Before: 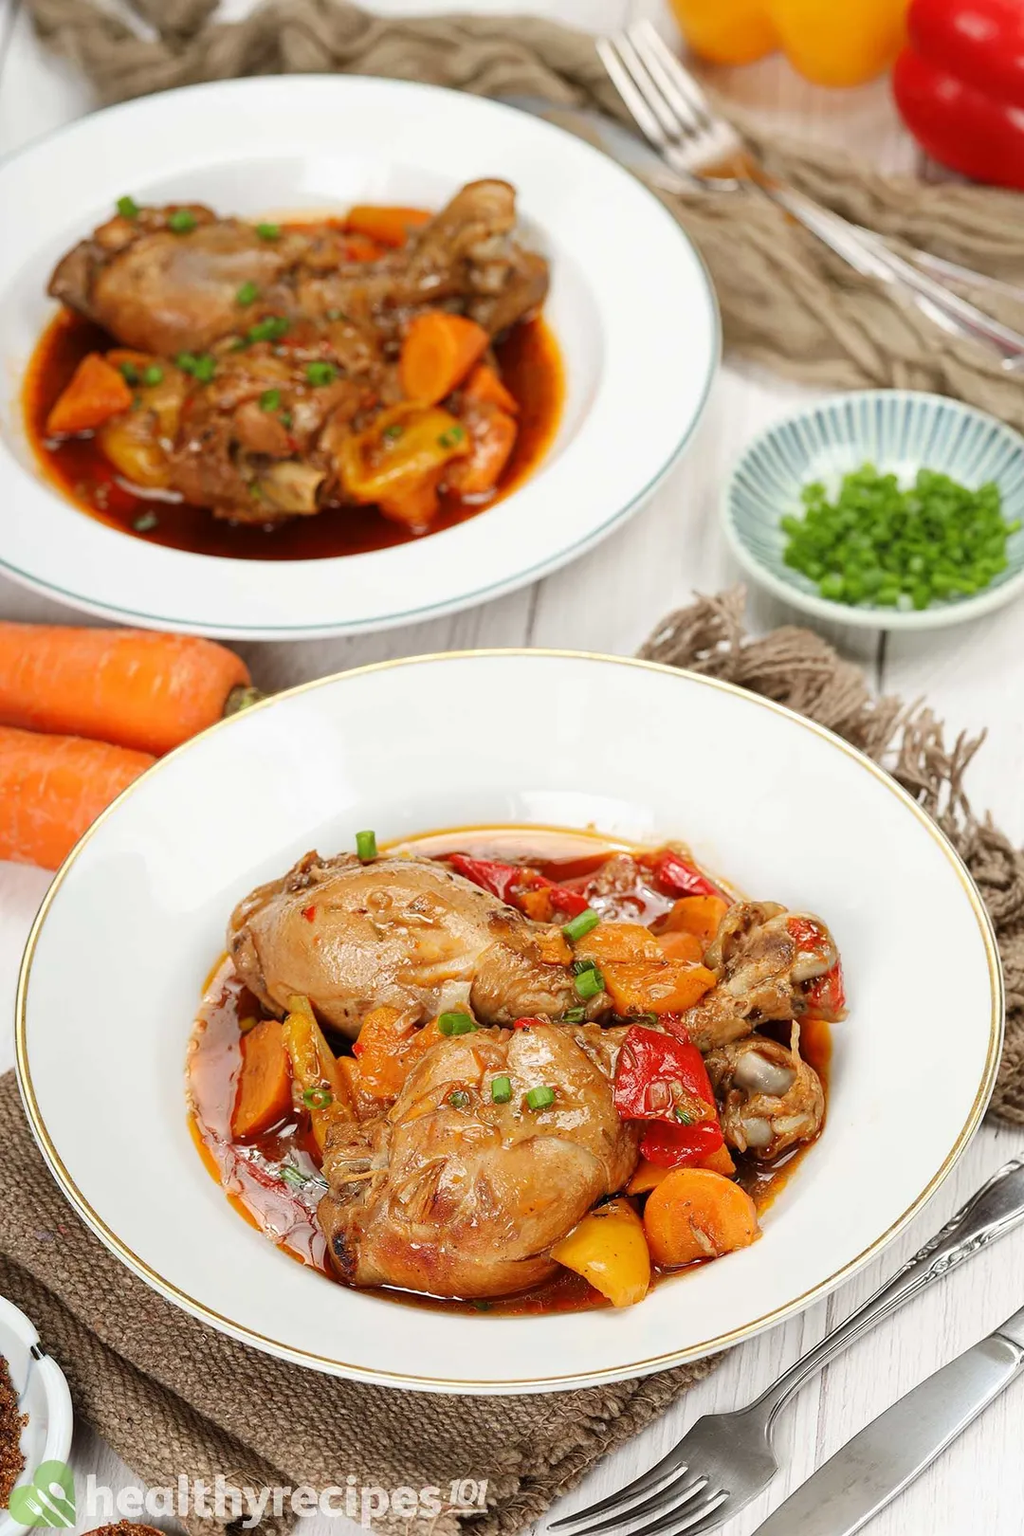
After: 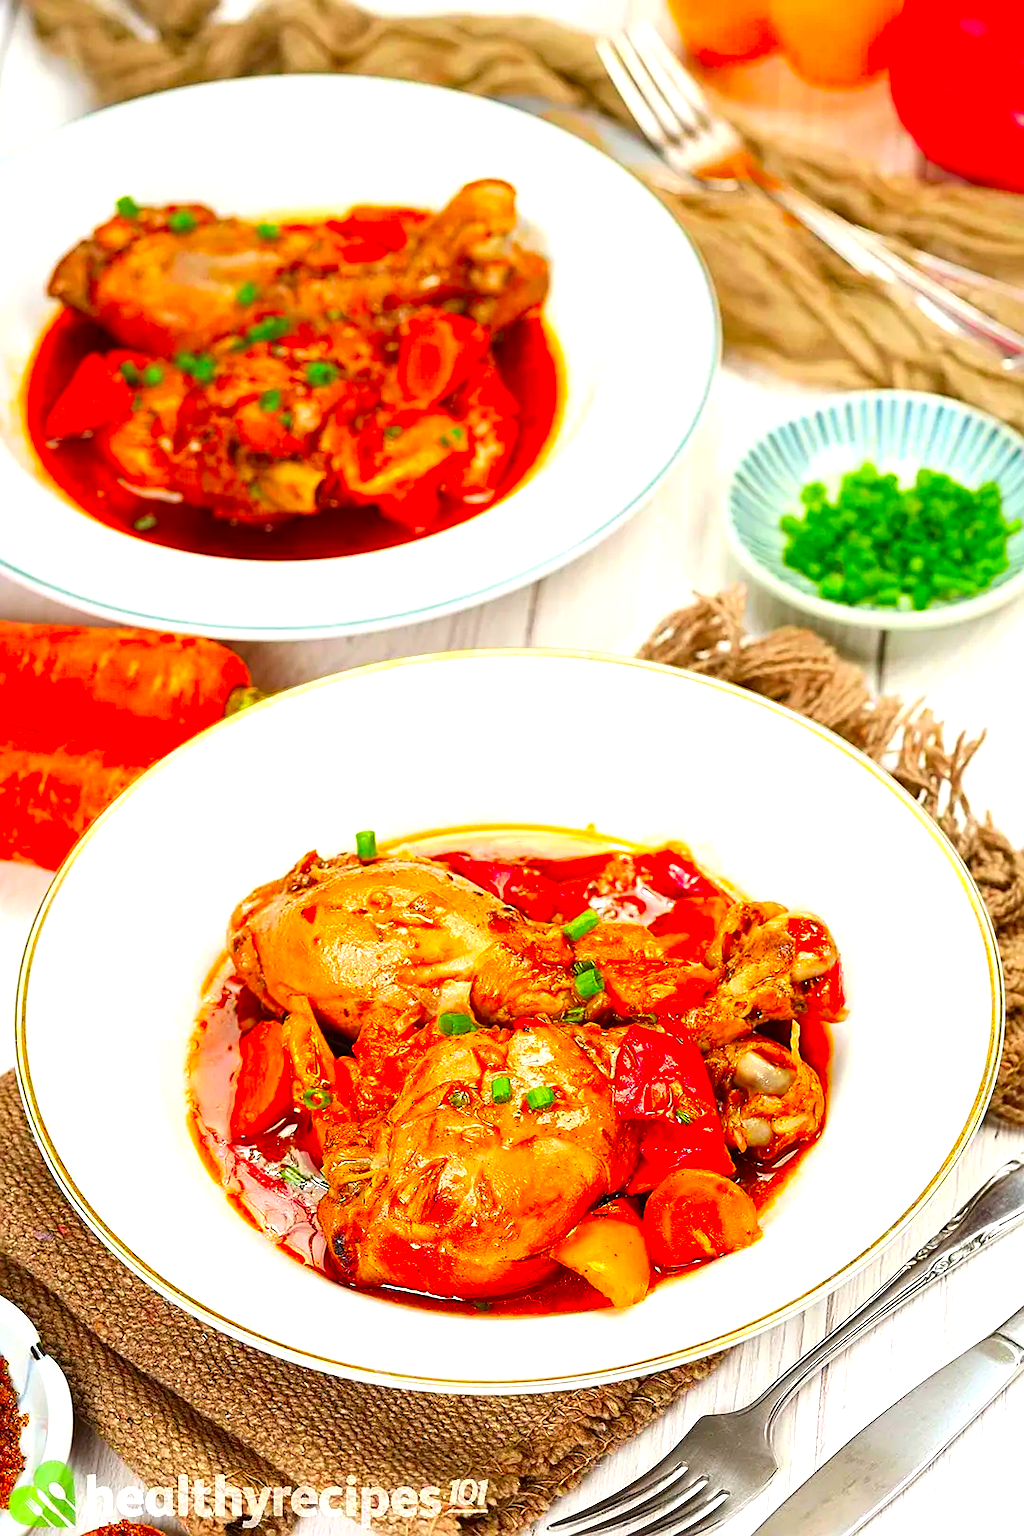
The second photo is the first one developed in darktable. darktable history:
color correction: highlights b* -0.037, saturation 2.16
sharpen: on, module defaults
exposure: exposure 0.602 EV, compensate exposure bias true, compensate highlight preservation false
